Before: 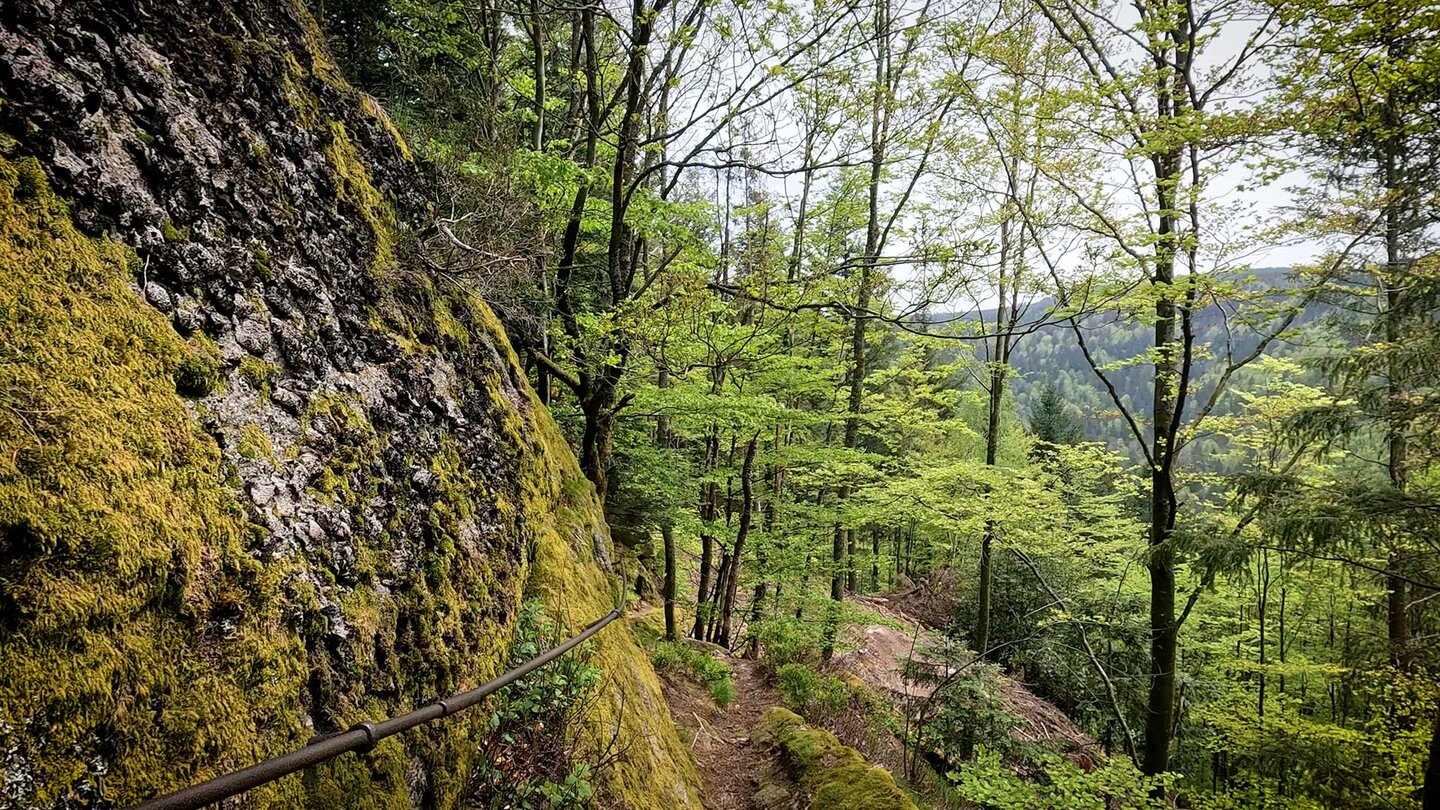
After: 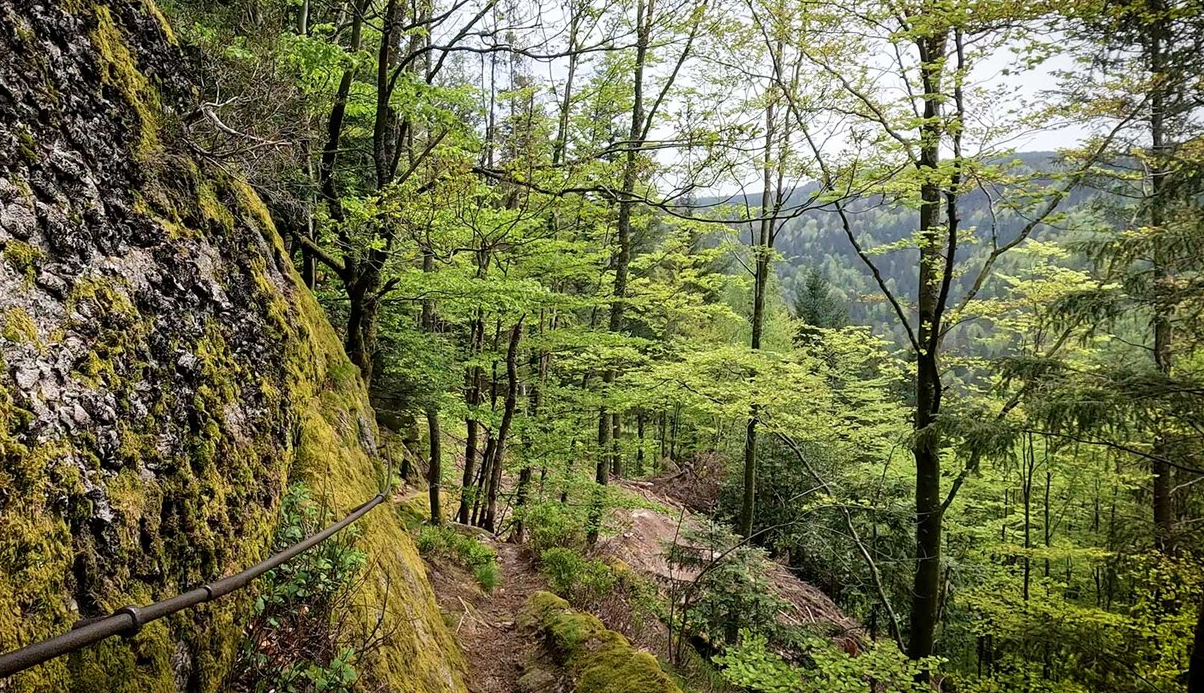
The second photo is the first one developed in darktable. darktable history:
crop: left 16.373%, top 14.327%
